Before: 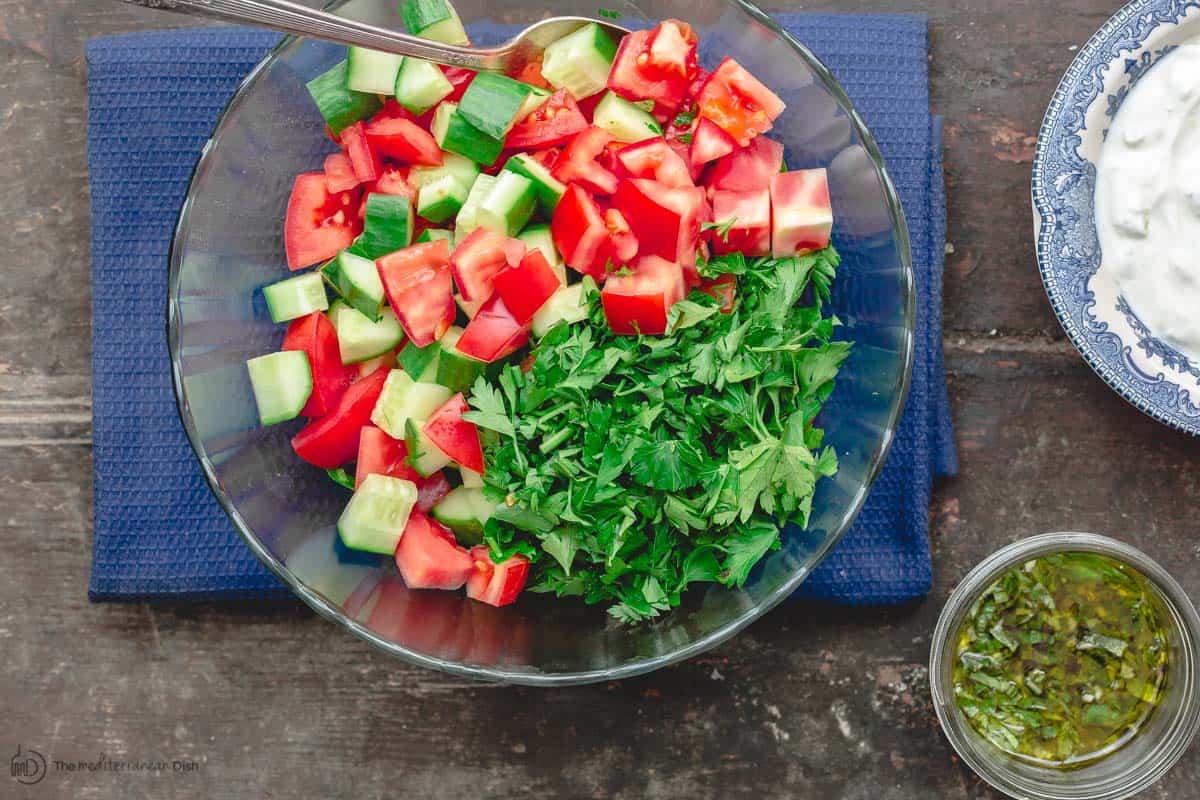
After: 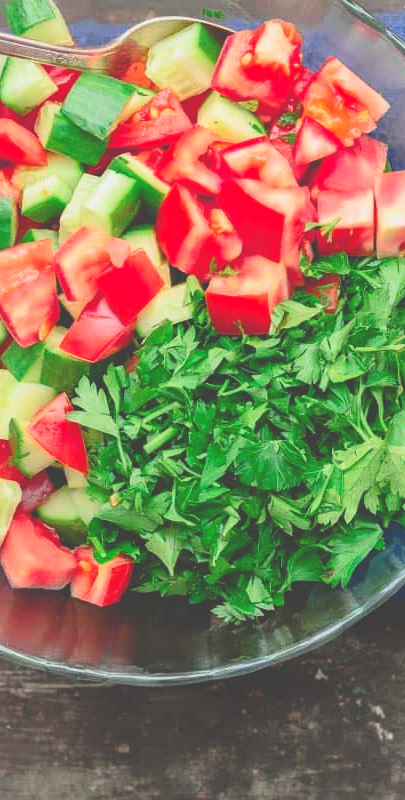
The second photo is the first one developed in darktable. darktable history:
contrast brightness saturation: contrast 0.243, brightness 0.244, saturation 0.38
crop: left 33.007%, right 33.178%
exposure: black level correction -0.035, exposure -0.496 EV, compensate highlight preservation false
